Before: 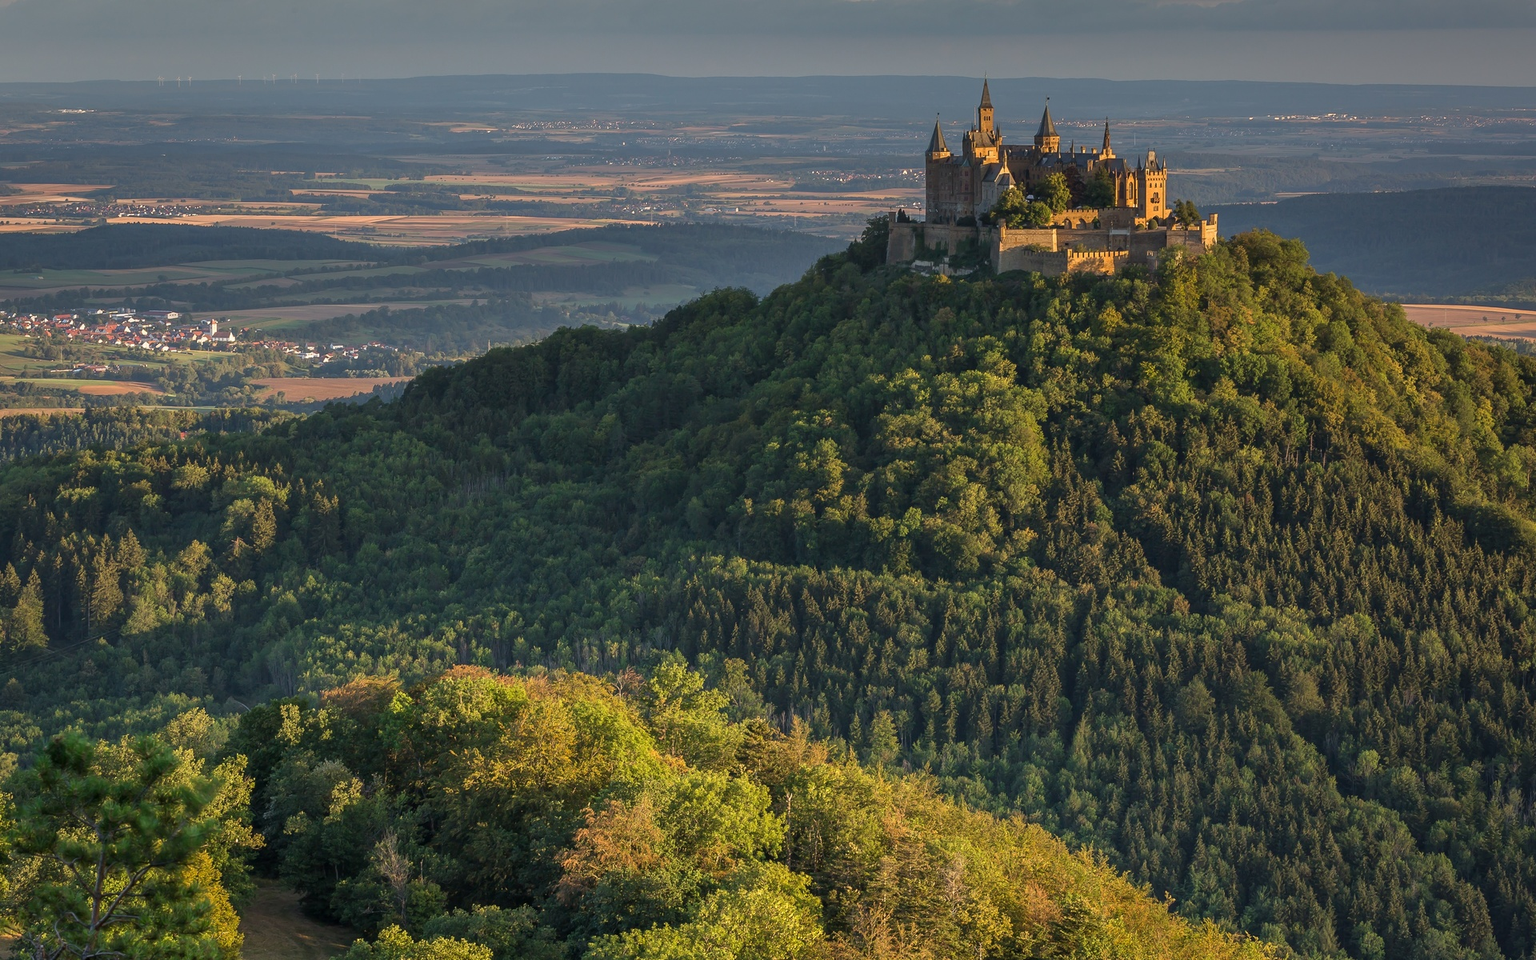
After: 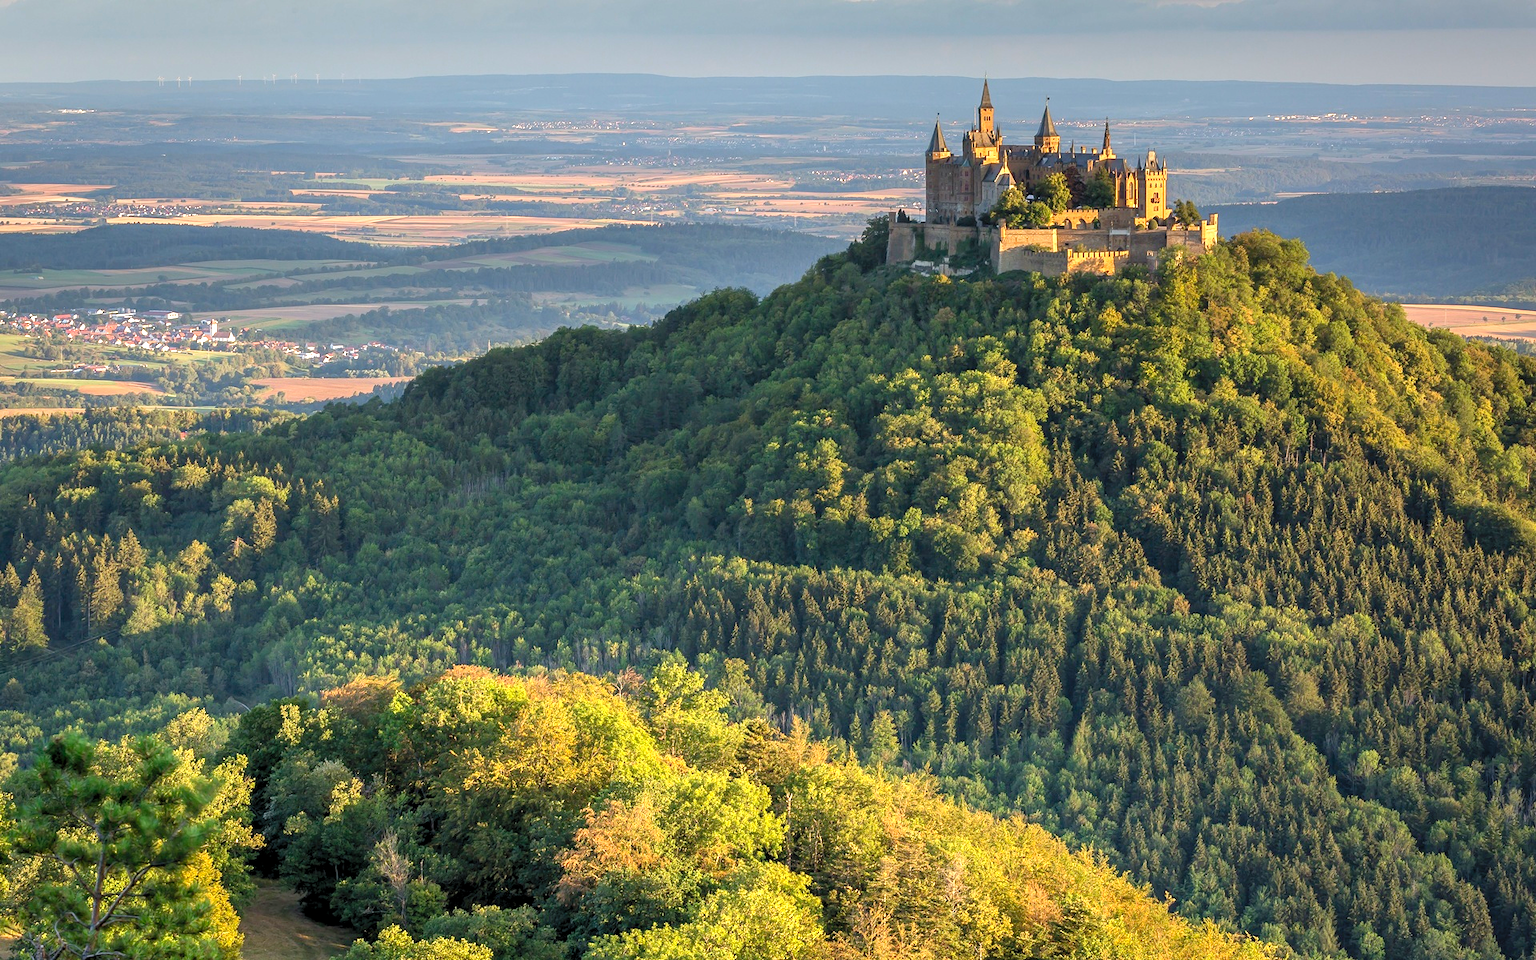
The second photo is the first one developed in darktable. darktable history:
levels: levels [0.036, 0.364, 0.827]
tone equalizer: -8 EV -0.386 EV, -7 EV -0.387 EV, -6 EV -0.298 EV, -5 EV -0.228 EV, -3 EV 0.207 EV, -2 EV 0.315 EV, -1 EV 0.38 EV, +0 EV 0.406 EV, edges refinement/feathering 500, mask exposure compensation -1.57 EV, preserve details no
exposure: exposure -0.04 EV, compensate highlight preservation false
